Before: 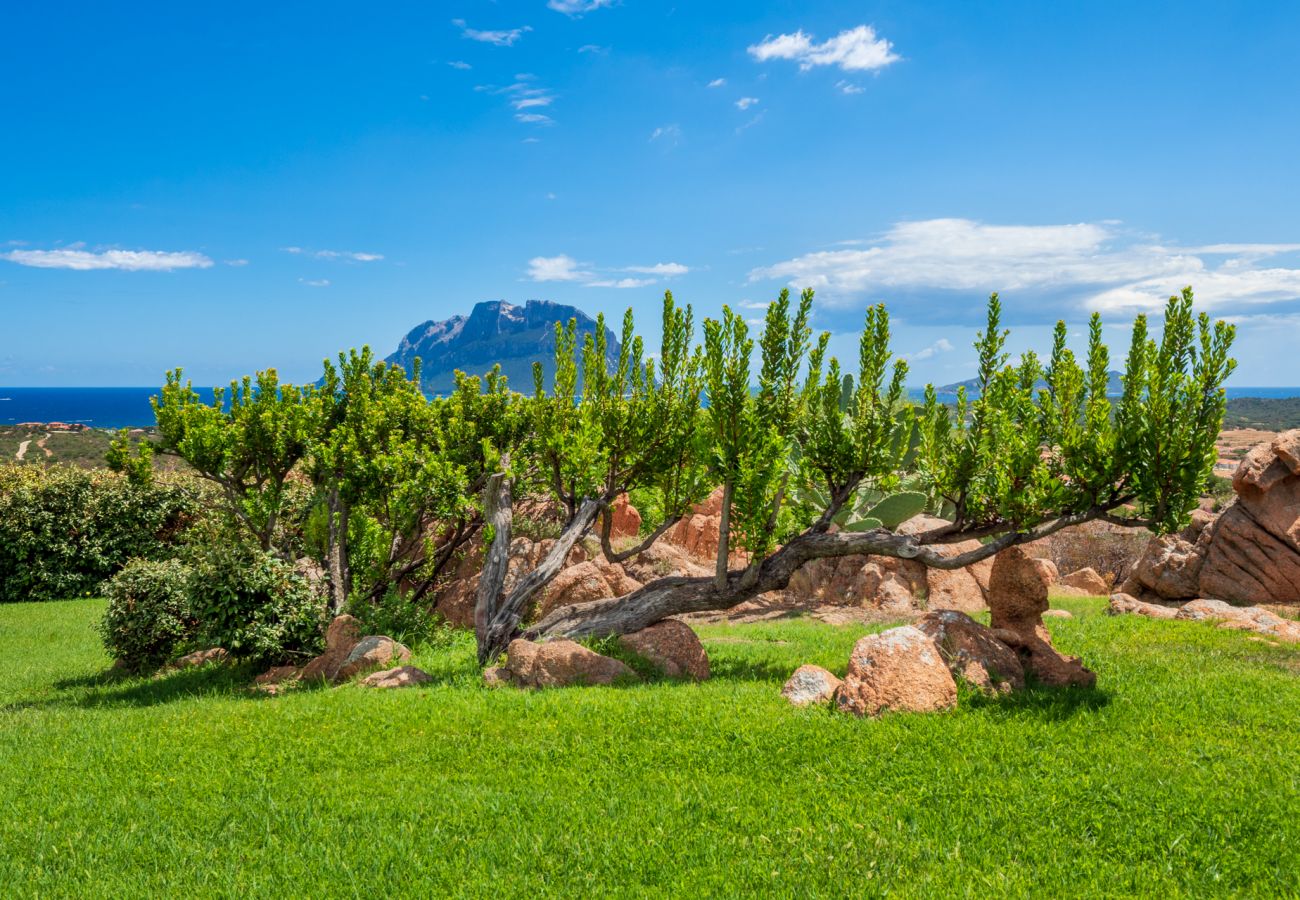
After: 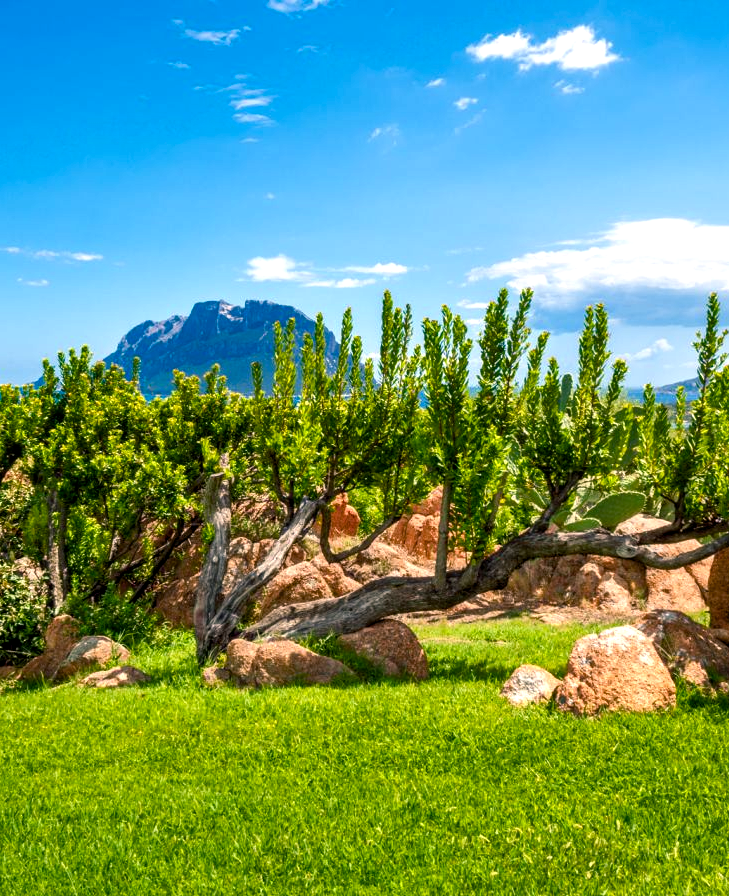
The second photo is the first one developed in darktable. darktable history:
color balance rgb: shadows lift › chroma 2%, shadows lift › hue 185.64°, power › luminance 1.48%, highlights gain › chroma 3%, highlights gain › hue 54.51°, global offset › luminance -0.4%, perceptual saturation grading › highlights -18.47%, perceptual saturation grading › mid-tones 6.62%, perceptual saturation grading › shadows 28.22%, perceptual brilliance grading › highlights 15.68%, perceptual brilliance grading › shadows -14.29%, global vibrance 25.96%, contrast 6.45%
crop: left 21.674%, right 22.086%
